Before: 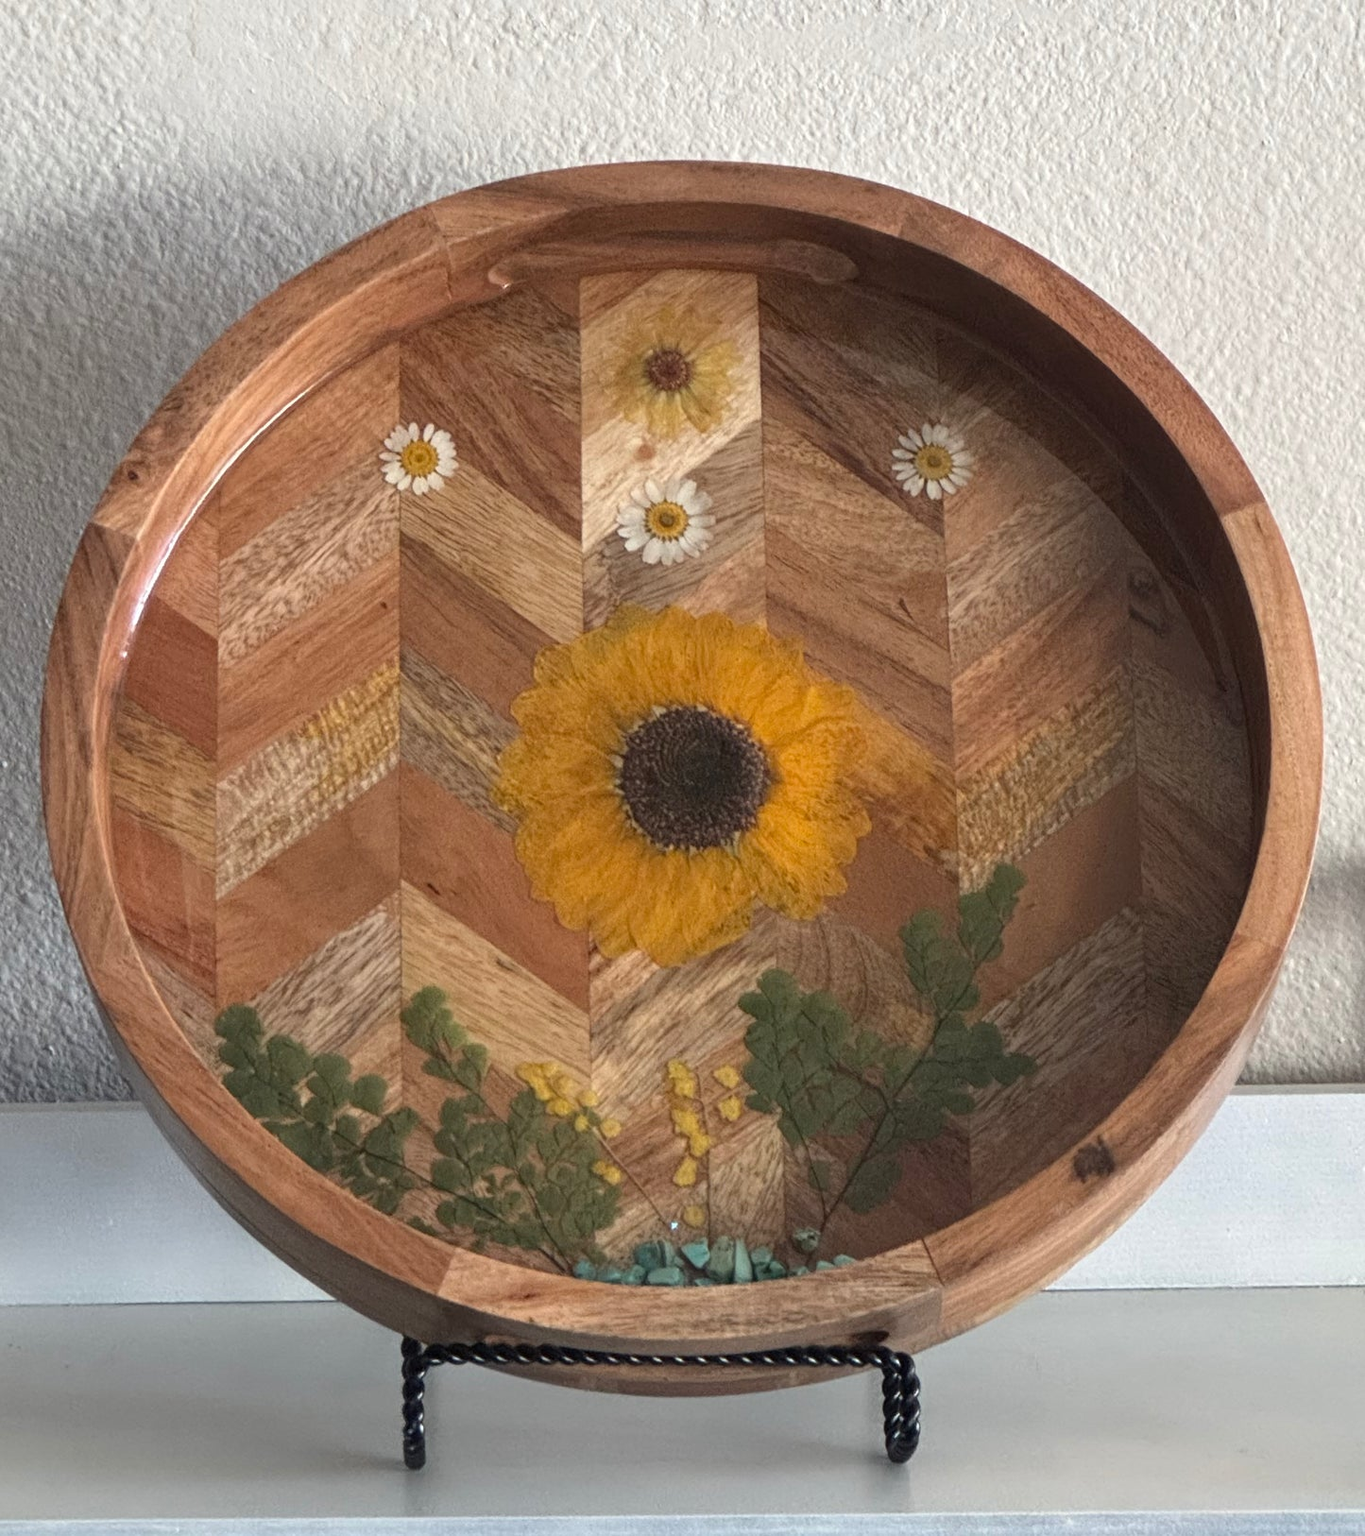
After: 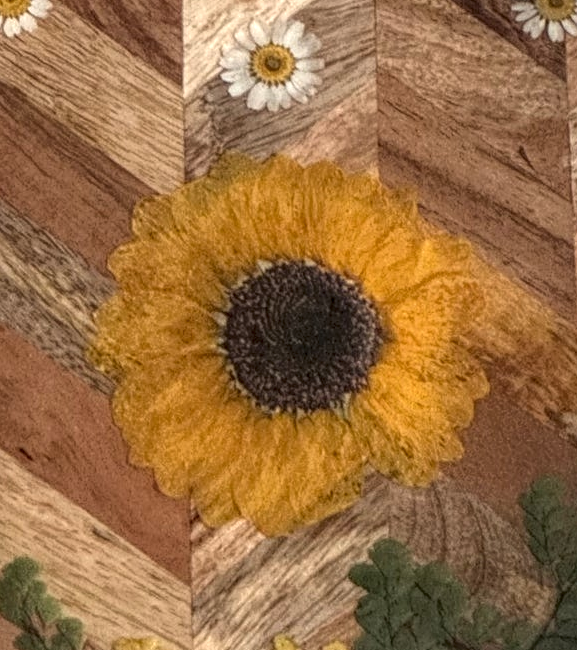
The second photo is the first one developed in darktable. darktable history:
crop: left 30%, top 30%, right 30%, bottom 30%
local contrast: highlights 100%, shadows 100%, detail 200%, midtone range 0.2
